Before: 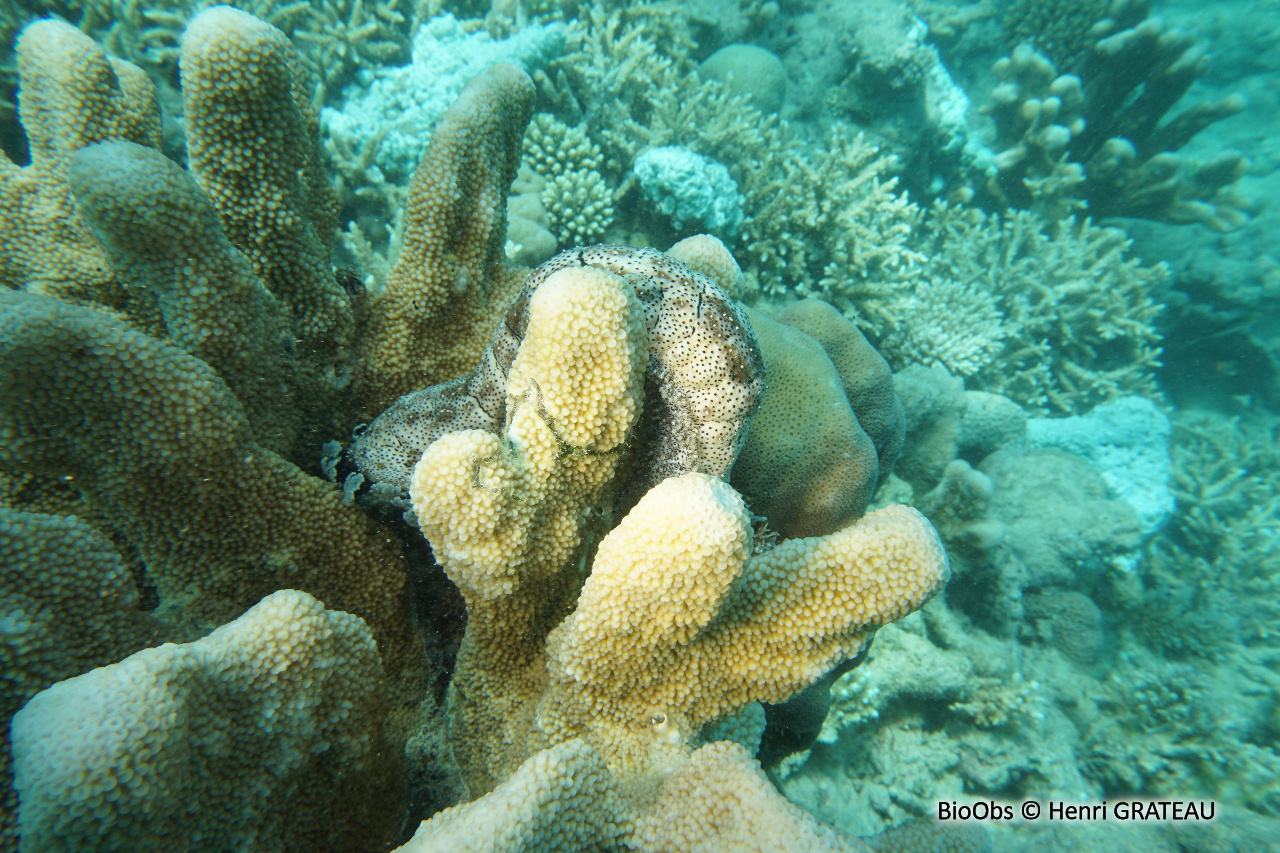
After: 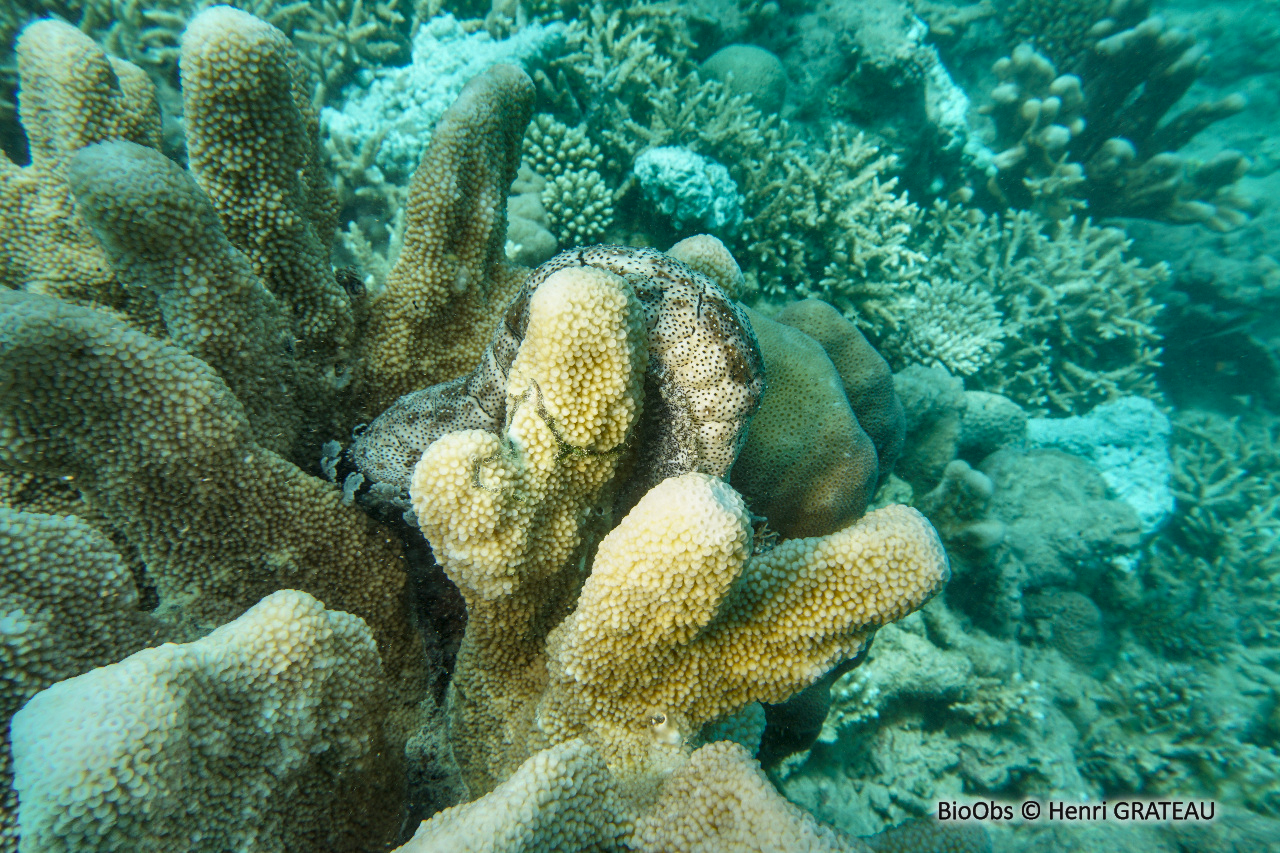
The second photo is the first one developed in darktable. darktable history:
shadows and highlights: radius 123.98, shadows 100, white point adjustment -3, highlights -100, highlights color adjustment 89.84%, soften with gaussian
local contrast: on, module defaults
